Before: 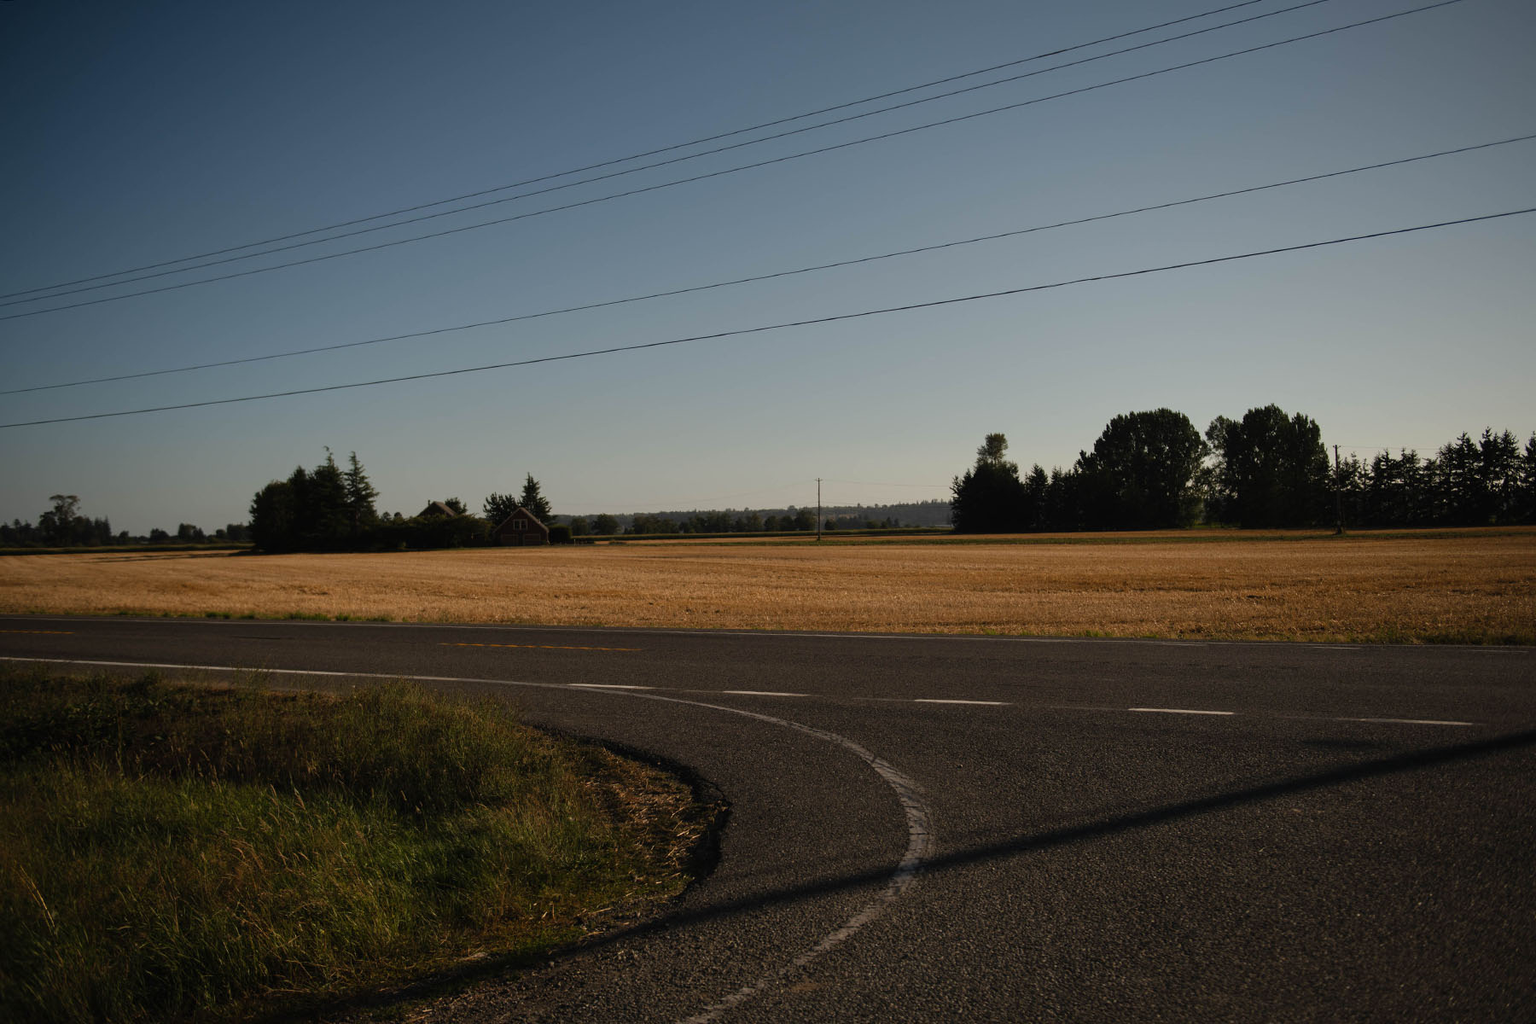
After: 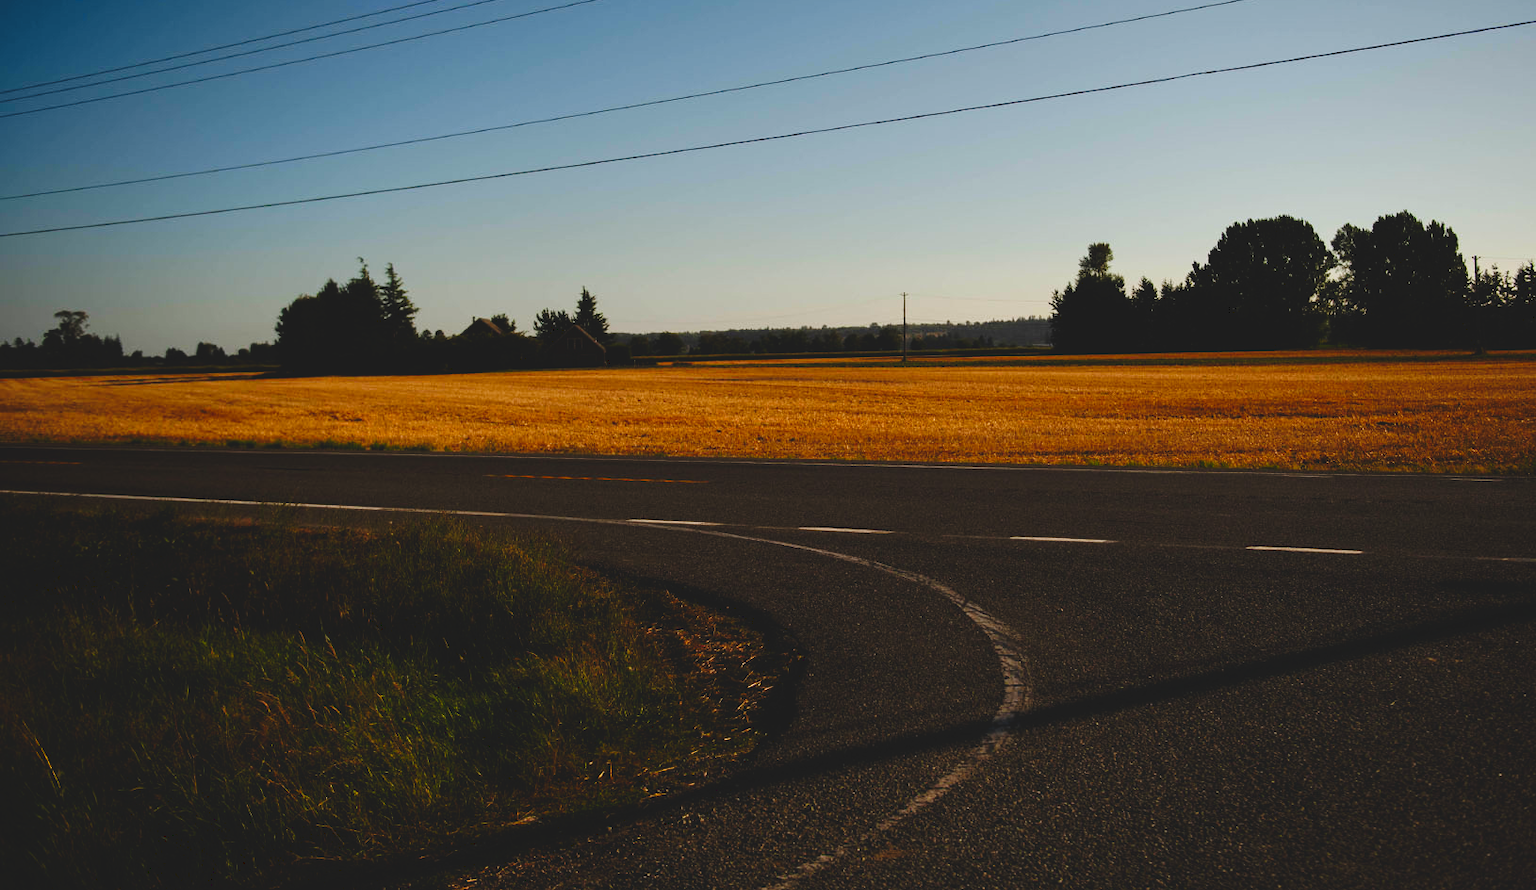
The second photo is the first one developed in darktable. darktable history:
crop: top 20.916%, right 9.437%, bottom 0.316%
color correction: saturation 1.34
tone curve: curves: ch0 [(0, 0) (0.003, 0.108) (0.011, 0.108) (0.025, 0.108) (0.044, 0.113) (0.069, 0.113) (0.1, 0.121) (0.136, 0.136) (0.177, 0.16) (0.224, 0.192) (0.277, 0.246) (0.335, 0.324) (0.399, 0.419) (0.468, 0.518) (0.543, 0.622) (0.623, 0.721) (0.709, 0.815) (0.801, 0.893) (0.898, 0.949) (1, 1)], preserve colors none
